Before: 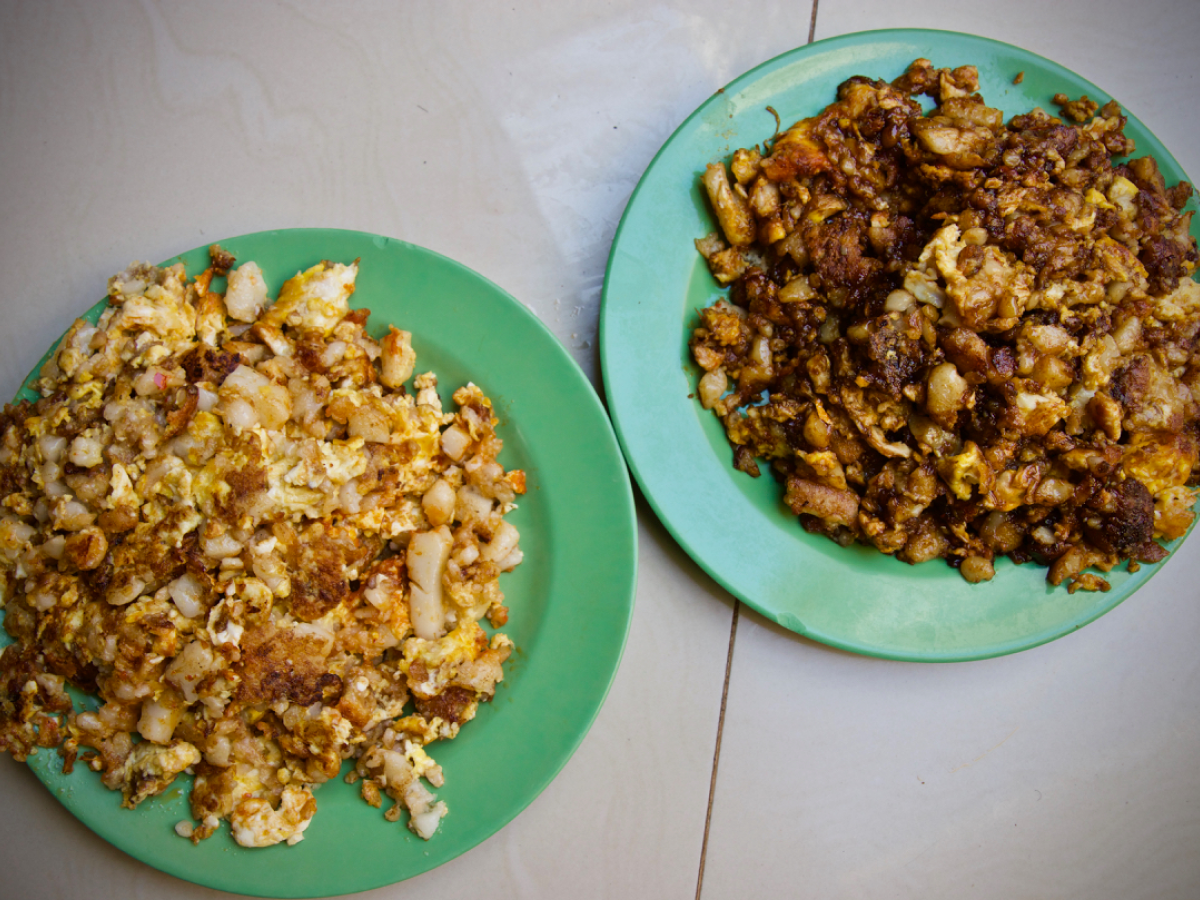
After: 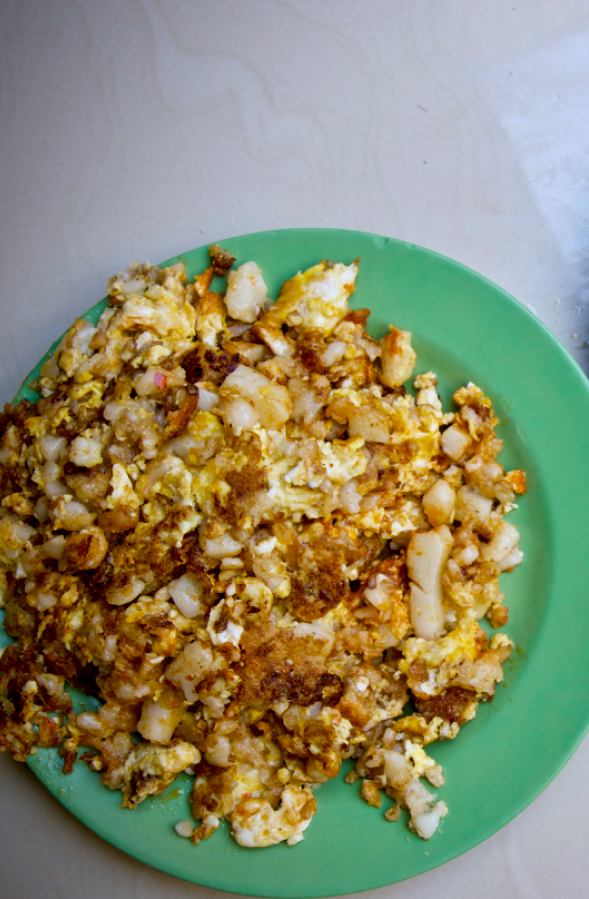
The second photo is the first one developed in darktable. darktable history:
white balance: red 0.954, blue 1.079
exposure: black level correction 0.009, exposure 0.119 EV, compensate highlight preservation false
crop and rotate: left 0%, top 0%, right 50.845%
